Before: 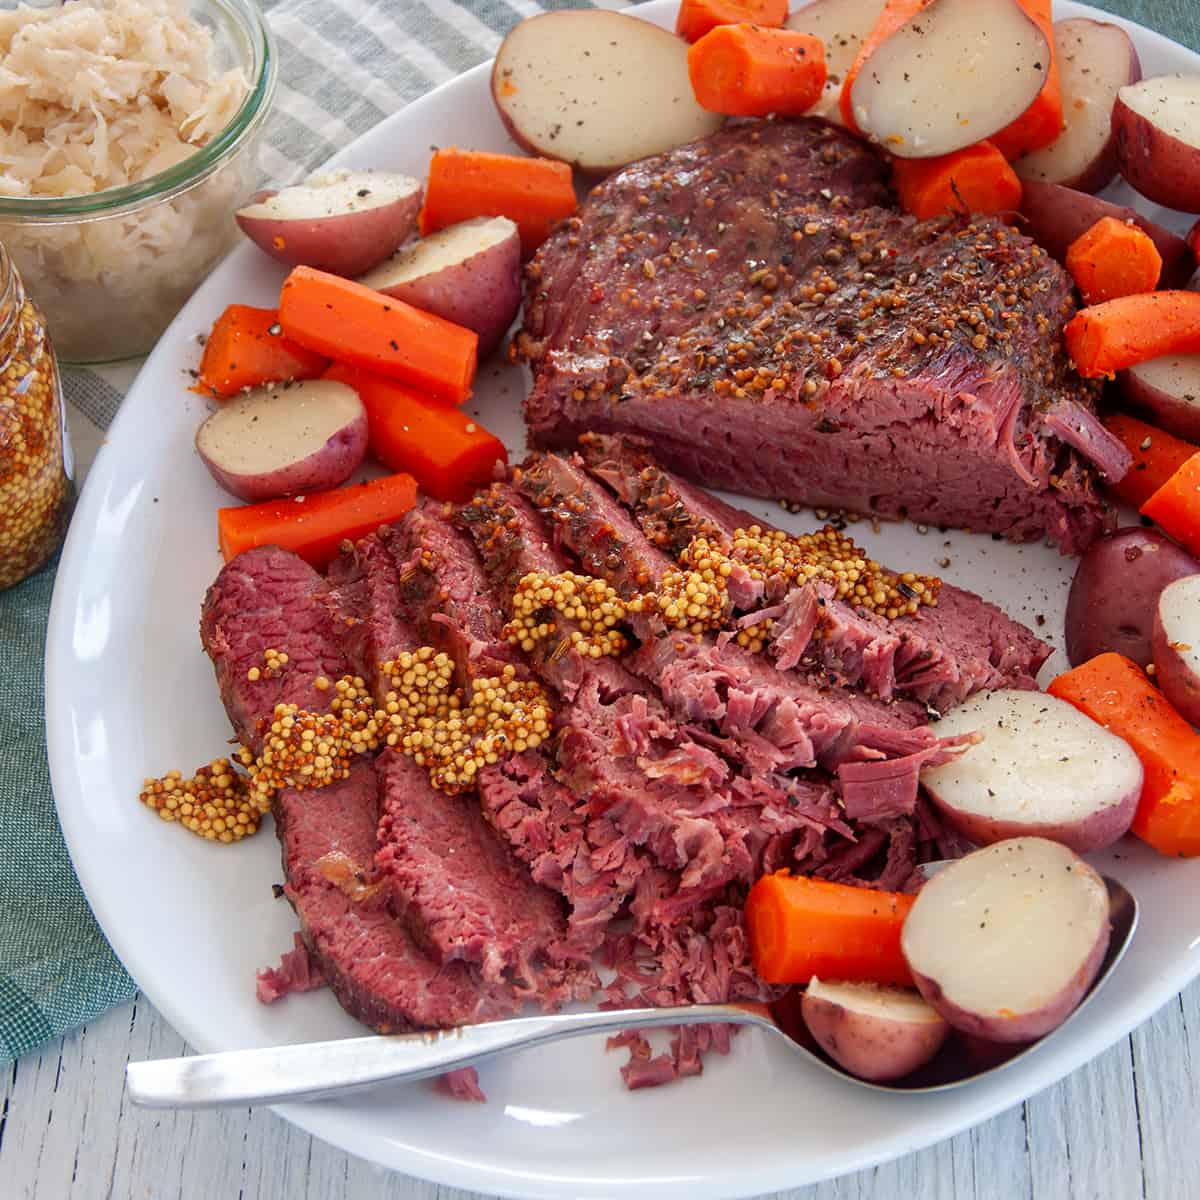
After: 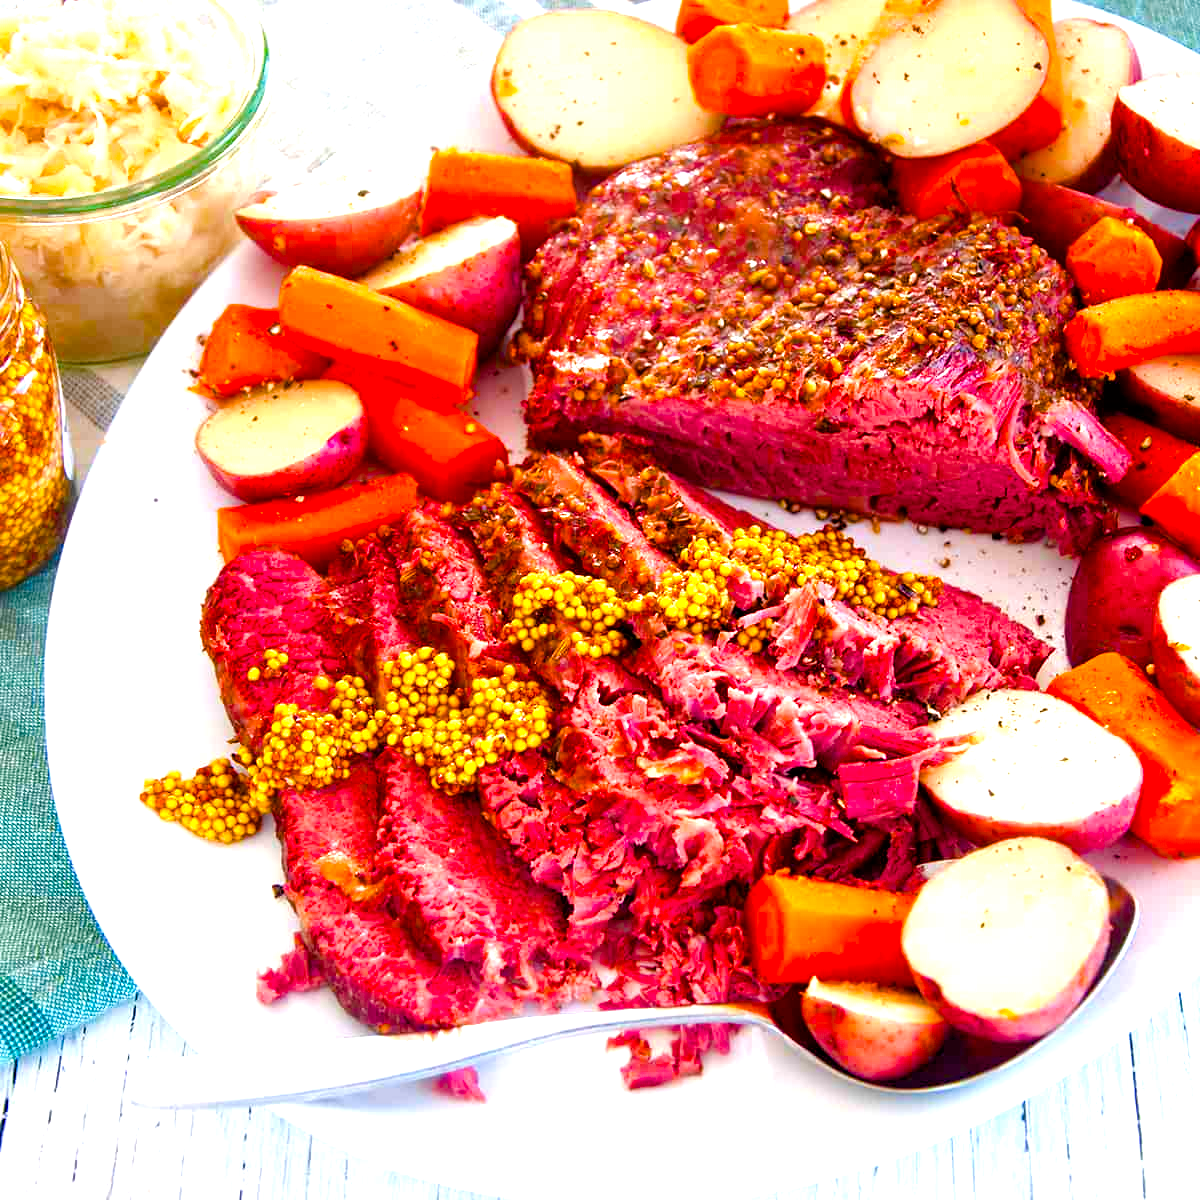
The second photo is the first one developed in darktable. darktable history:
exposure: black level correction 0.001, exposure 0.955 EV, compensate exposure bias true, compensate highlight preservation false
color balance rgb: linear chroma grading › shadows 10%, linear chroma grading › highlights 10%, linear chroma grading › global chroma 15%, linear chroma grading › mid-tones 15%, perceptual saturation grading › global saturation 40%, perceptual saturation grading › highlights -25%, perceptual saturation grading › mid-tones 35%, perceptual saturation grading › shadows 35%, perceptual brilliance grading › global brilliance 11.29%, global vibrance 11.29%
